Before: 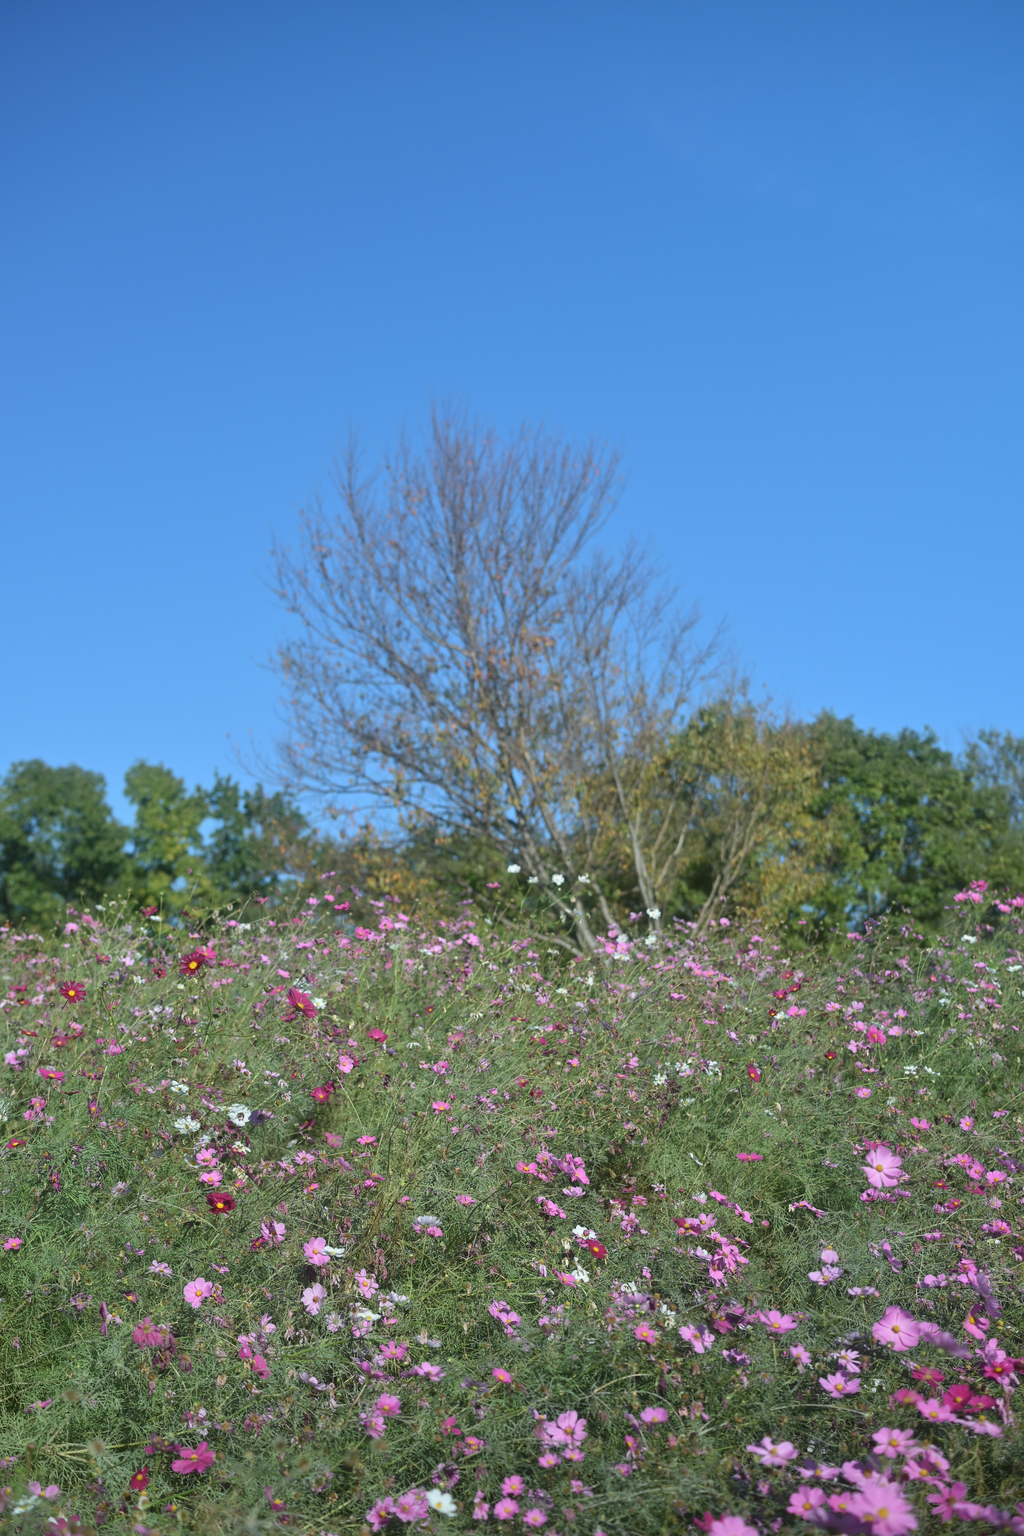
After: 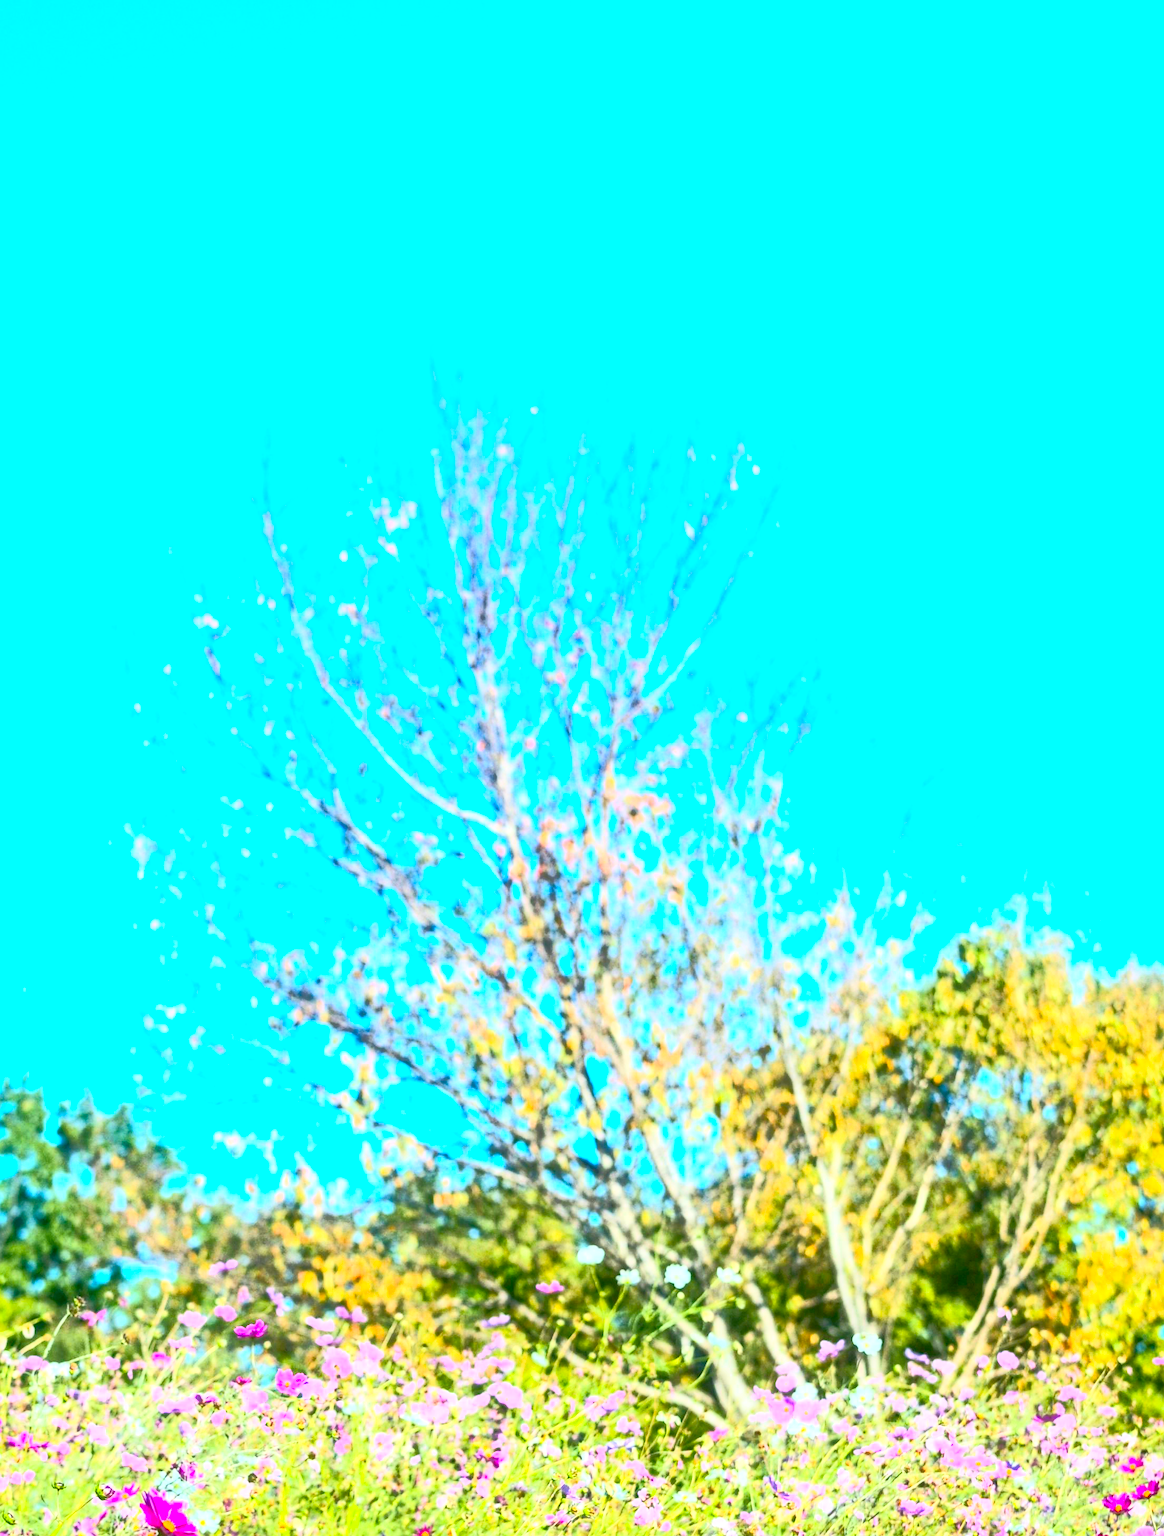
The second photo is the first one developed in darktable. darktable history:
crop: left 21.08%, top 15.302%, right 21.471%, bottom 34.175%
contrast brightness saturation: contrast 0.986, brightness 0.996, saturation 0.982
exposure: black level correction 0.008, exposure 0.969 EV, compensate exposure bias true, compensate highlight preservation false
filmic rgb: black relative exposure -8.75 EV, white relative exposure 4.98 EV, threshold 2.96 EV, target black luminance 0%, hardness 3.79, latitude 65.56%, contrast 0.827, shadows ↔ highlights balance 19.97%, enable highlight reconstruction true
shadows and highlights: on, module defaults
local contrast: highlights 61%, detail 143%, midtone range 0.423
color zones: curves: ch1 [(0.235, 0.558) (0.75, 0.5)]; ch2 [(0.25, 0.462) (0.749, 0.457)]
